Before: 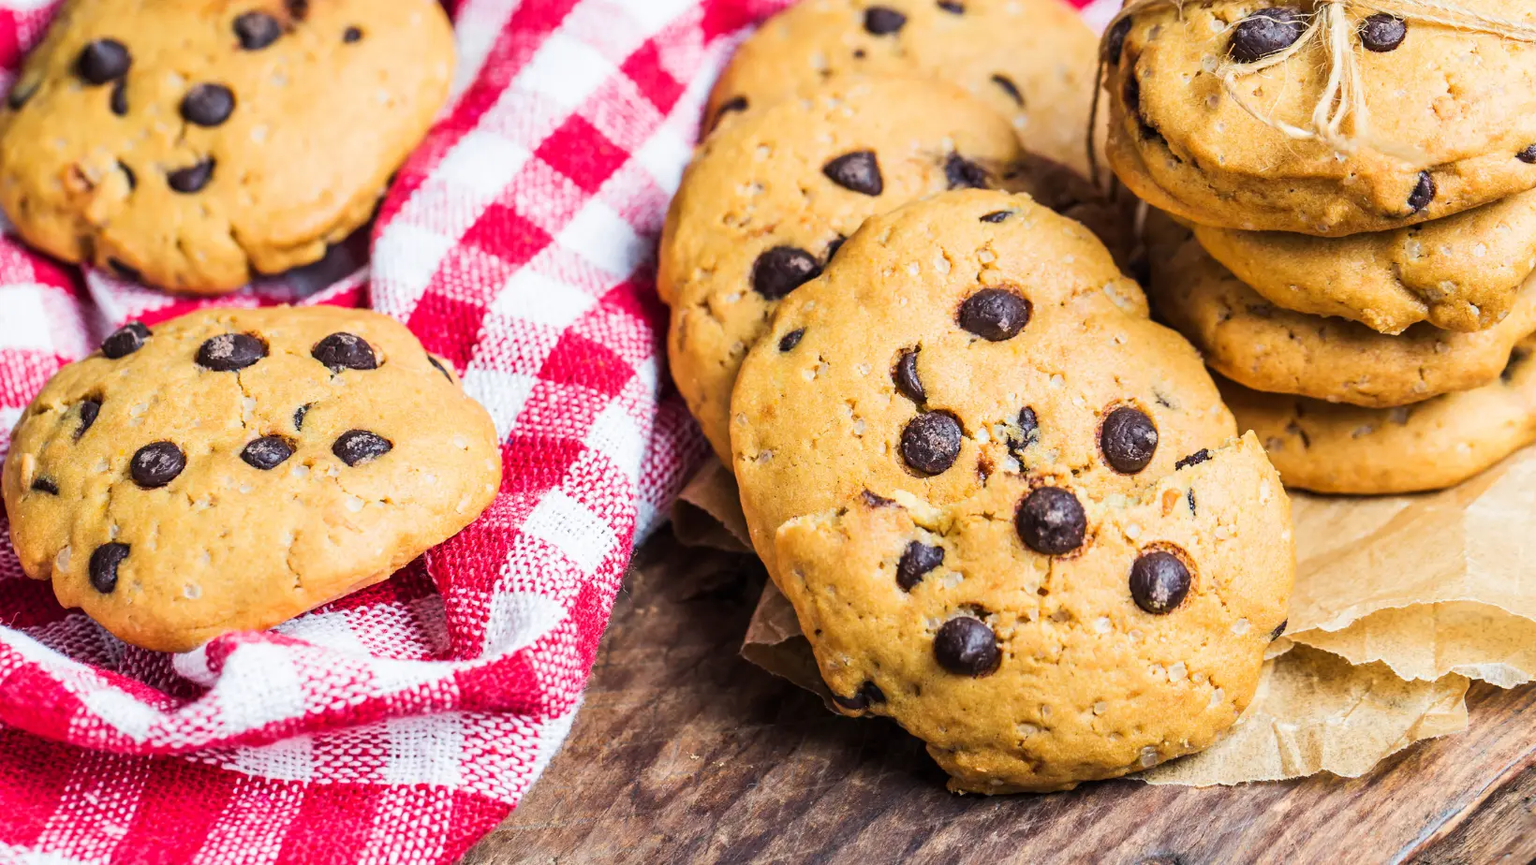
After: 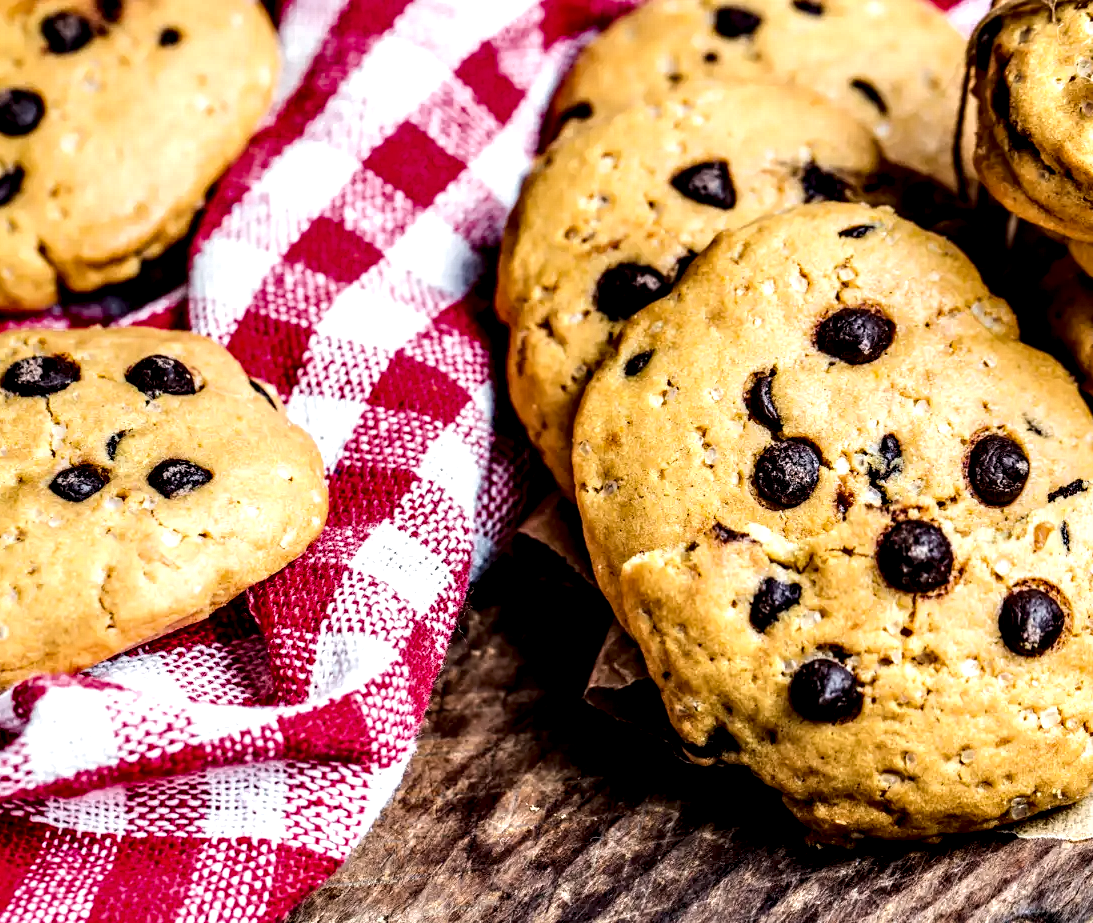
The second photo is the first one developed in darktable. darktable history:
local contrast: shadows 185%, detail 225%
crop and rotate: left 12.673%, right 20.66%
haze removal: compatibility mode true, adaptive false
